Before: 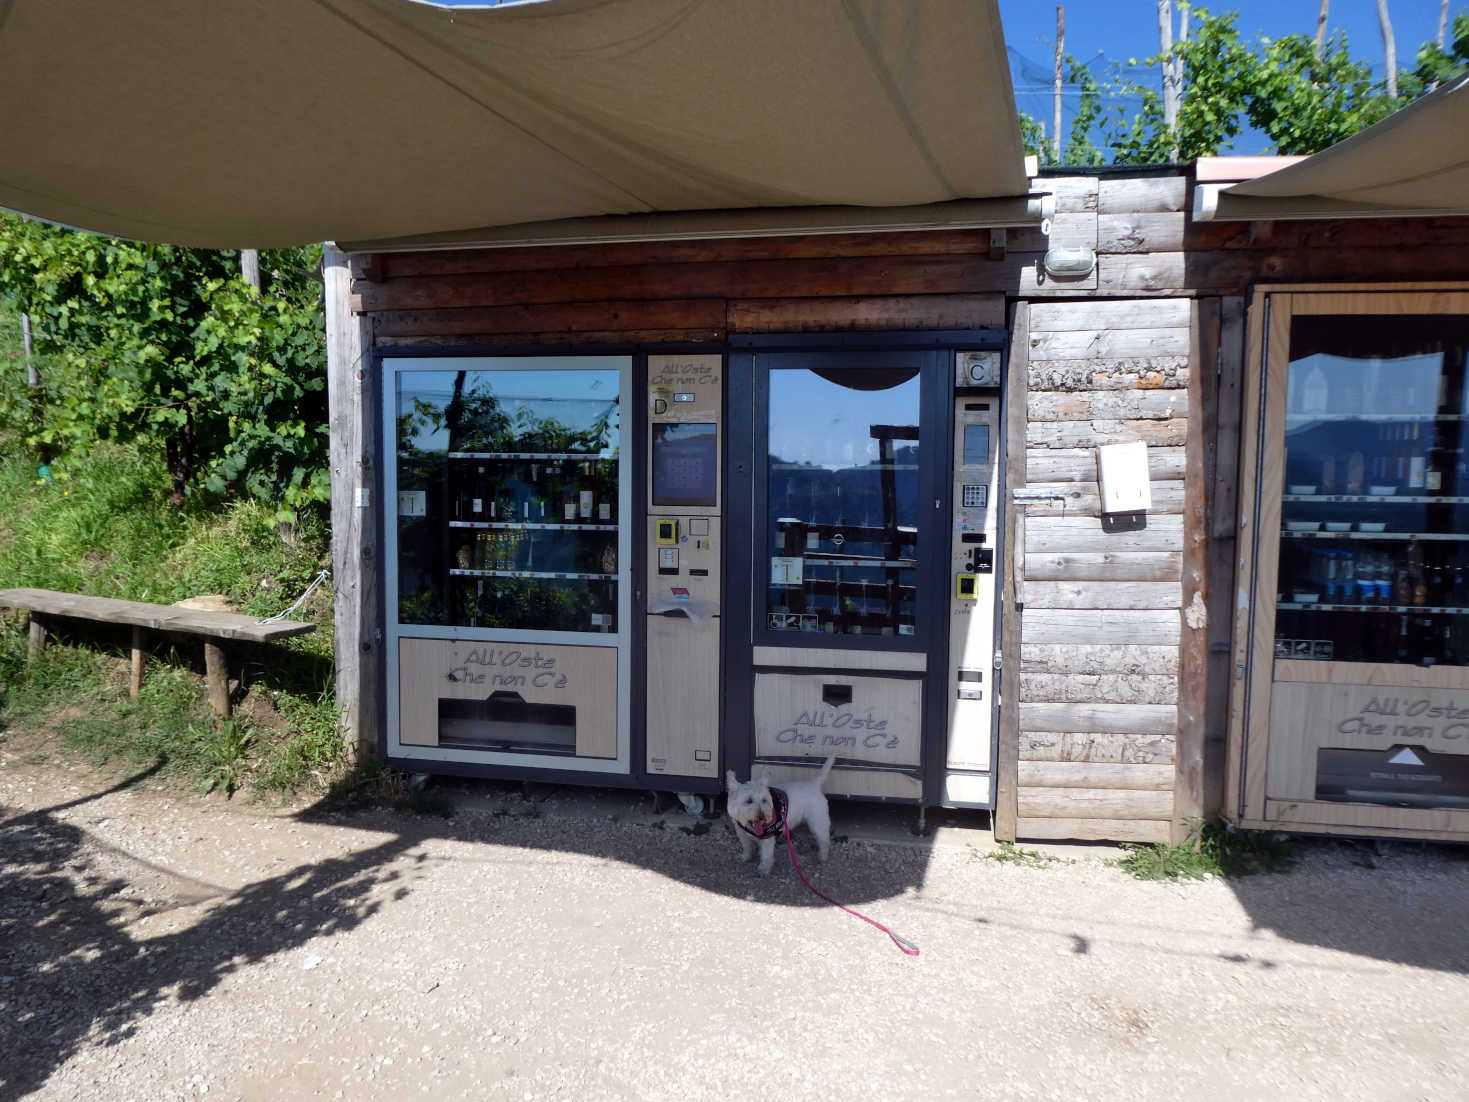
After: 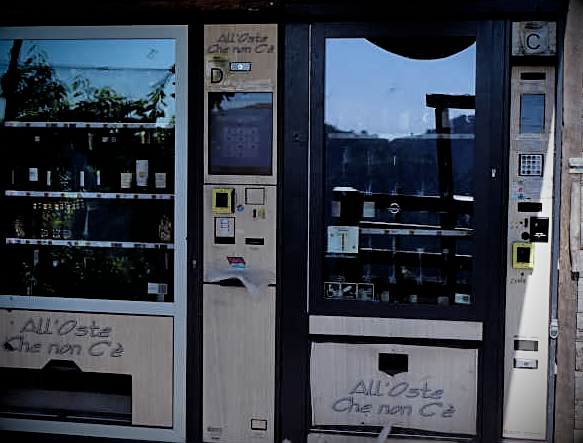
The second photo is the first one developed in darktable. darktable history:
crop: left 30.244%, top 30.119%, right 30.057%, bottom 29.593%
vignetting: brightness -0.989, saturation 0.497, width/height ratio 1.102
sharpen: on, module defaults
filmic rgb: black relative exposure -5.05 EV, white relative exposure 3.2 EV, threshold 2.96 EV, hardness 3.43, contrast 1.188, highlights saturation mix -29.24%, enable highlight reconstruction true
